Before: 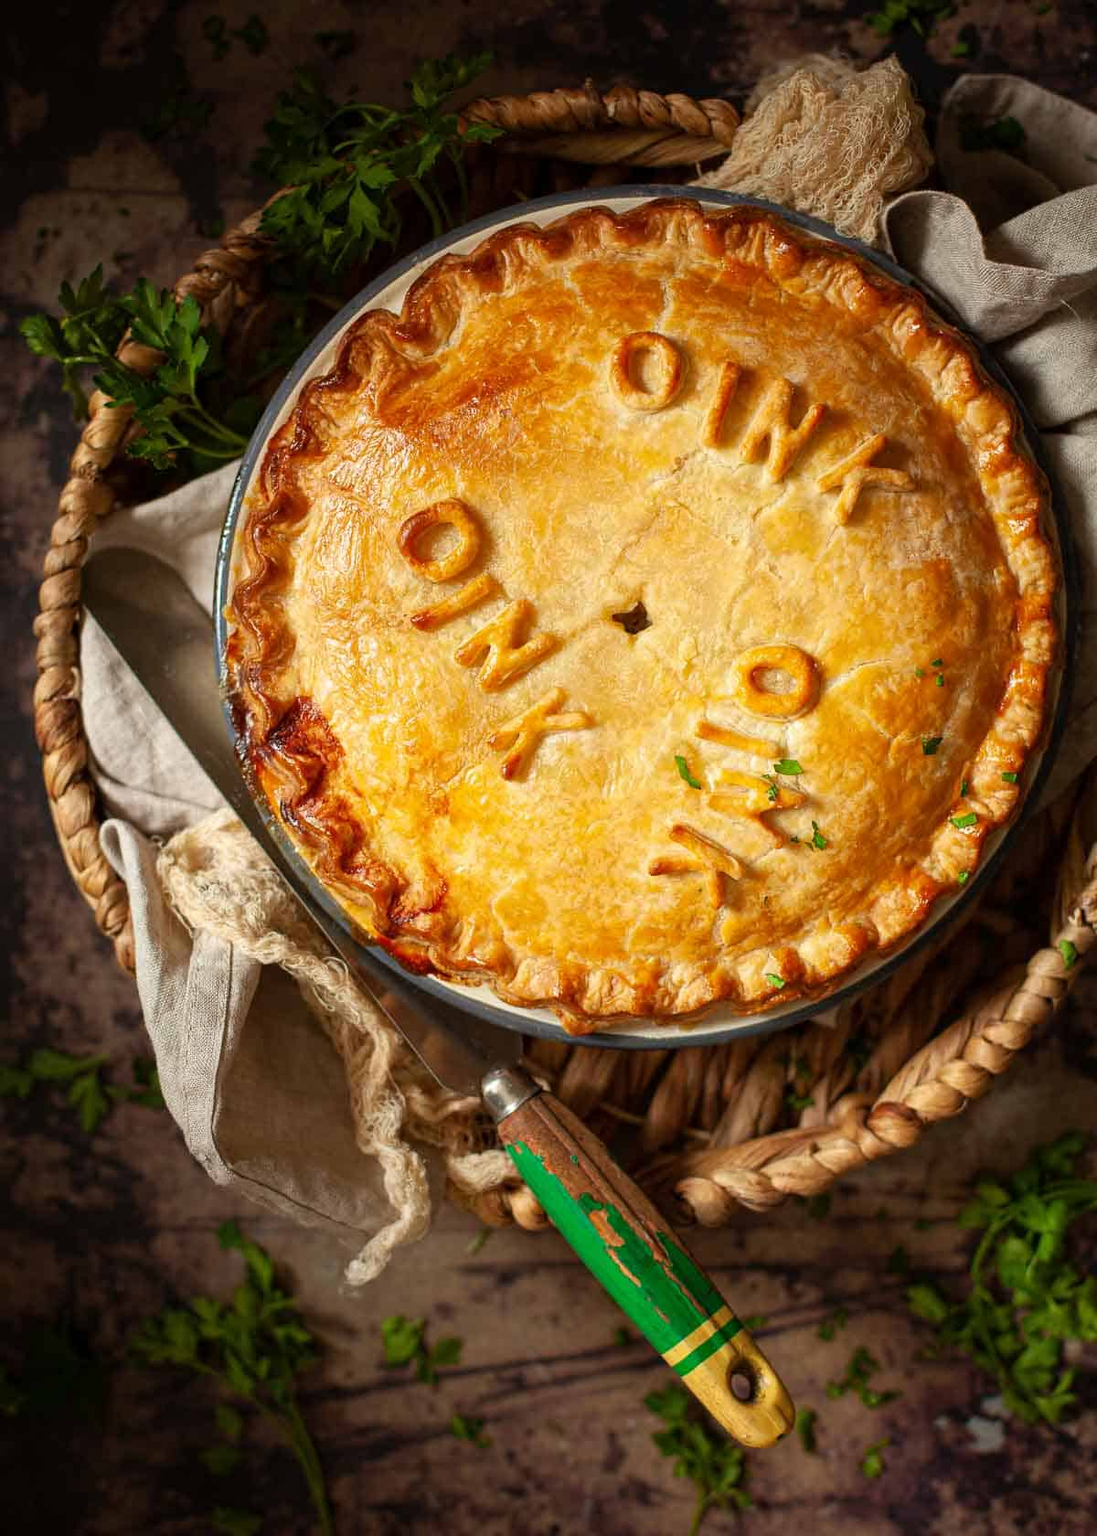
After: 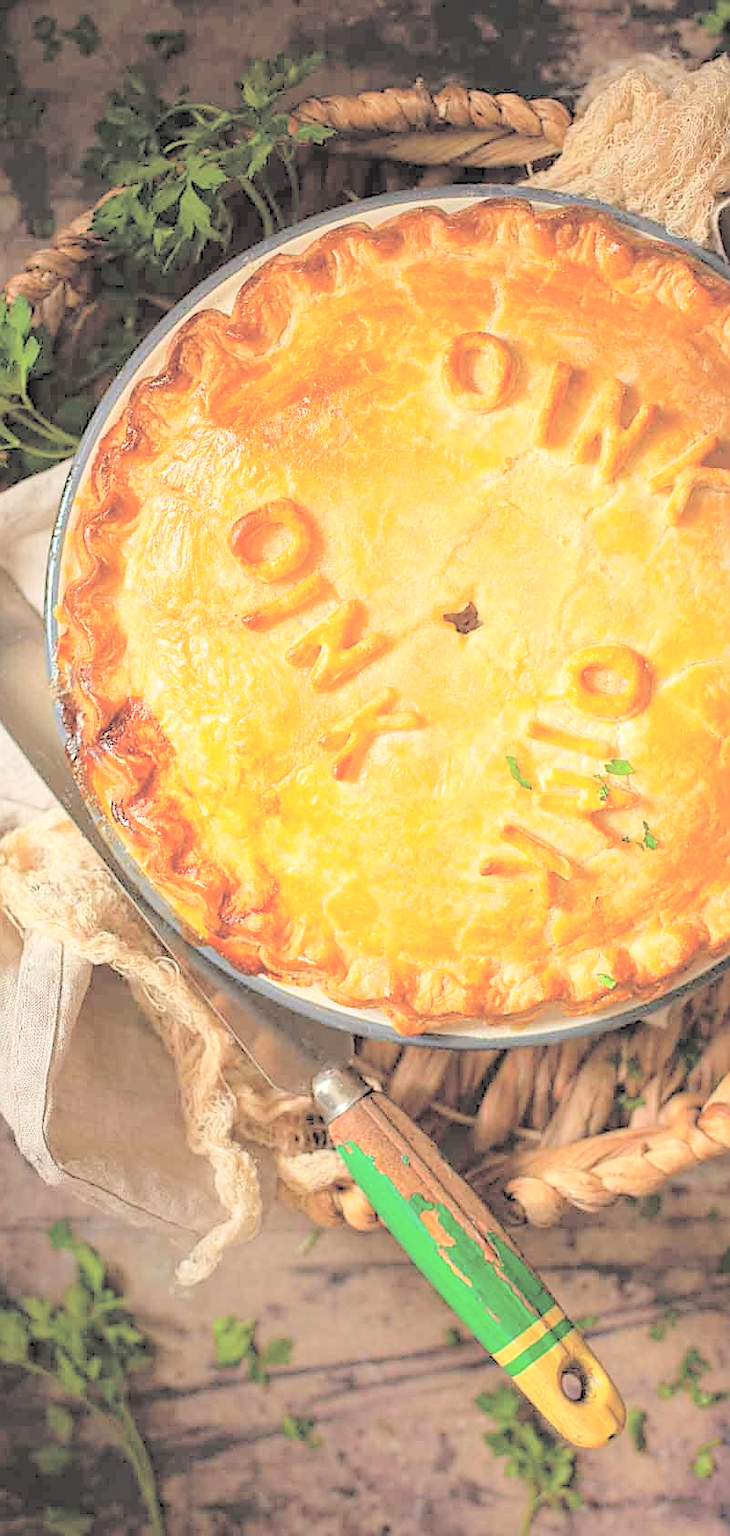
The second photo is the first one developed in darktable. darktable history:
sharpen: on, module defaults
crop: left 15.419%, right 17.914%
contrast brightness saturation: brightness 1
